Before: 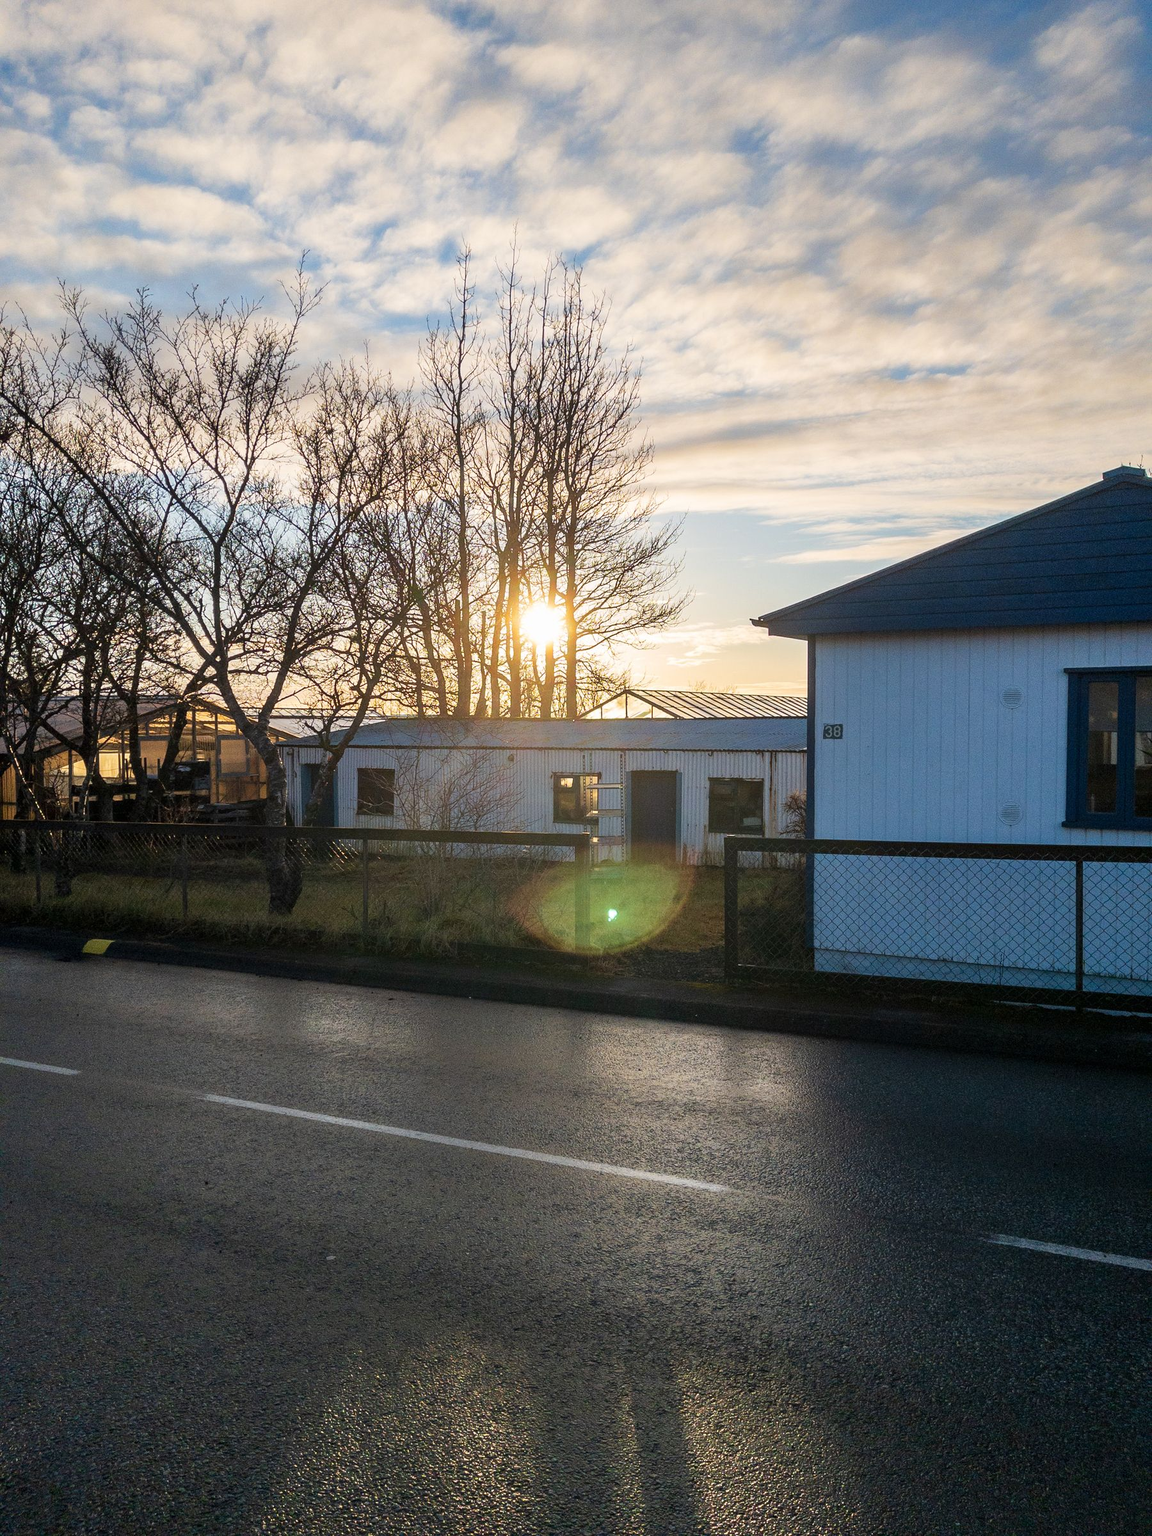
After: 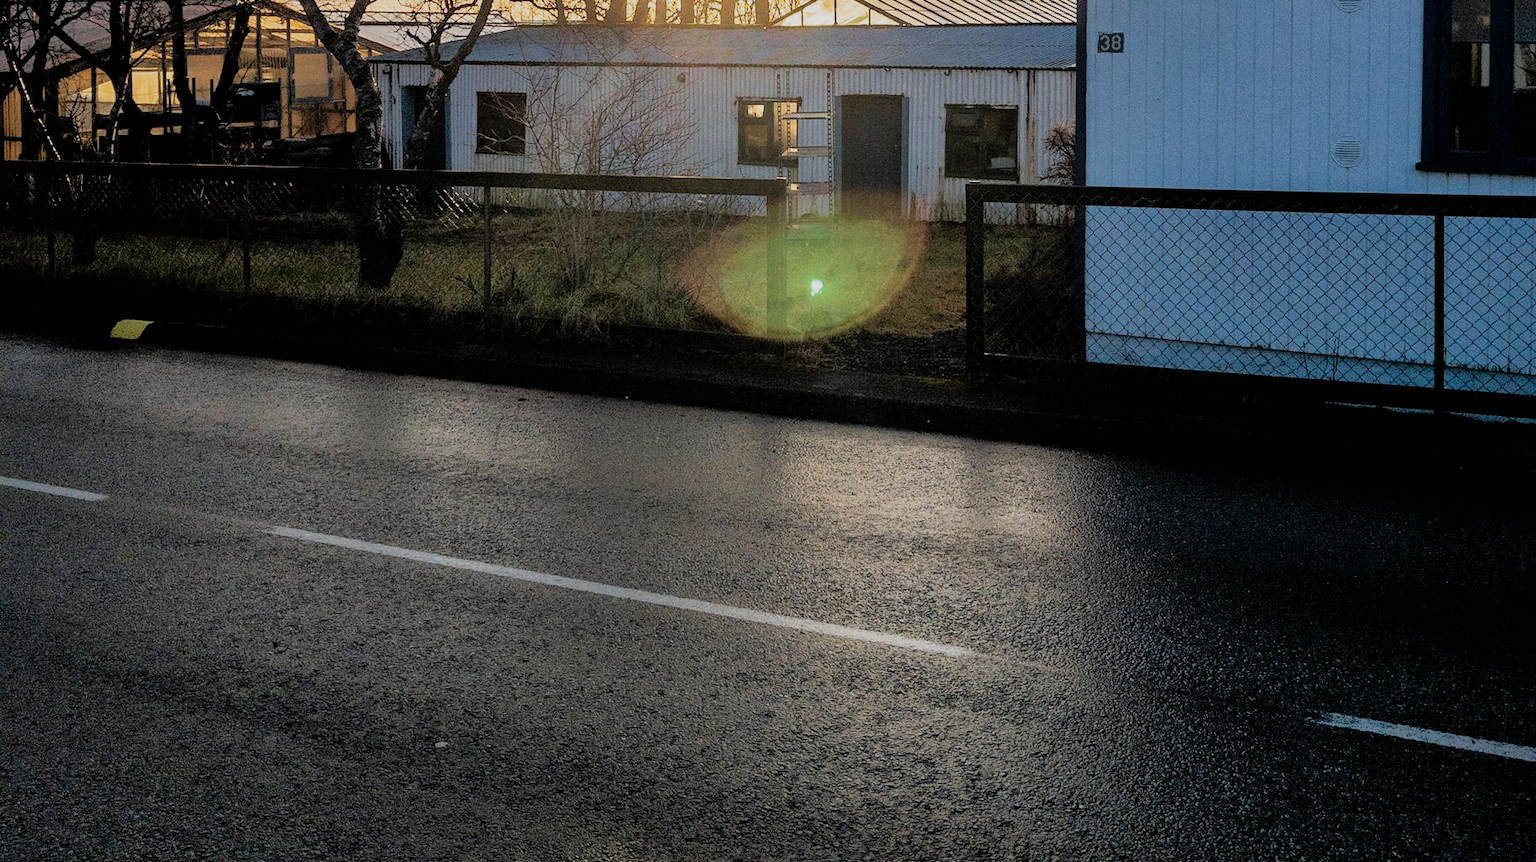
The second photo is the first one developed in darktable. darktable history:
crop: top 45.551%, bottom 12.262%
shadows and highlights: on, module defaults
filmic rgb: black relative exposure -5 EV, white relative exposure 3.5 EV, hardness 3.19, contrast 1.2, highlights saturation mix -30%
